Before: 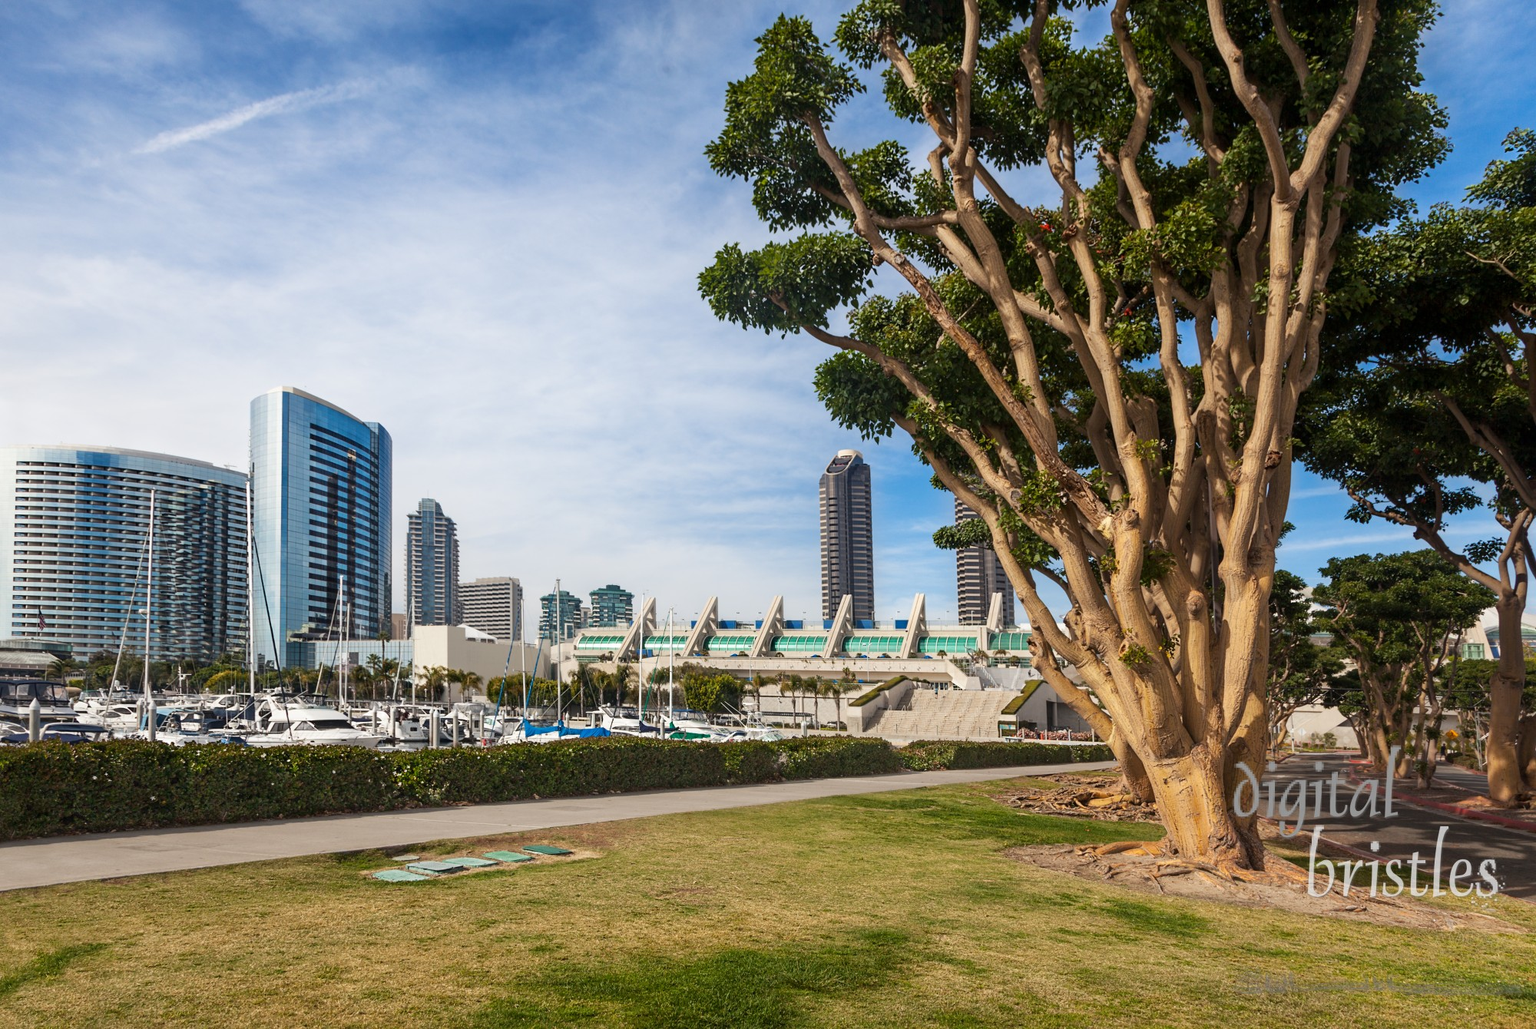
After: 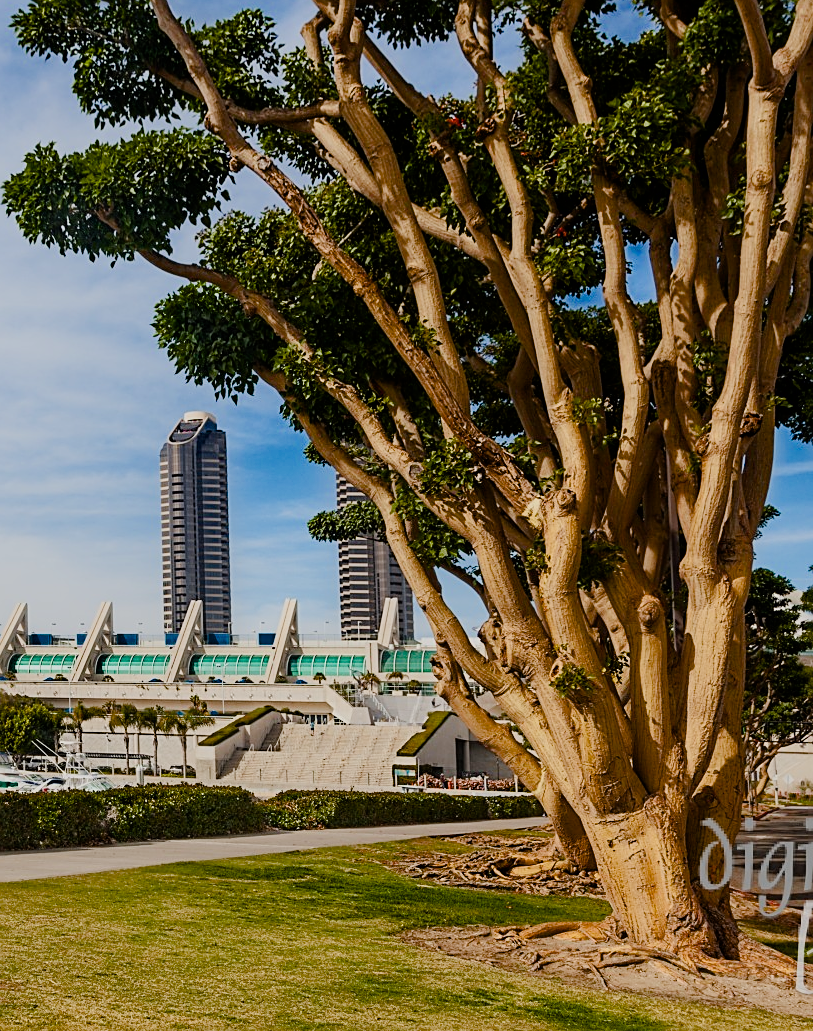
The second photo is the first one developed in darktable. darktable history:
filmic rgb: black relative exposure -7.65 EV, white relative exposure 4.56 EV, hardness 3.61, color science v6 (2022)
crop: left 45.391%, top 13.002%, right 13.944%, bottom 10.035%
sharpen: on, module defaults
color balance rgb: shadows lift › chroma 0.777%, shadows lift › hue 112.28°, perceptual saturation grading › global saturation 0.198%, perceptual saturation grading › highlights -17.382%, perceptual saturation grading › mid-tones 33.393%, perceptual saturation grading › shadows 50.594%, global vibrance 6.738%, saturation formula JzAzBz (2021)
